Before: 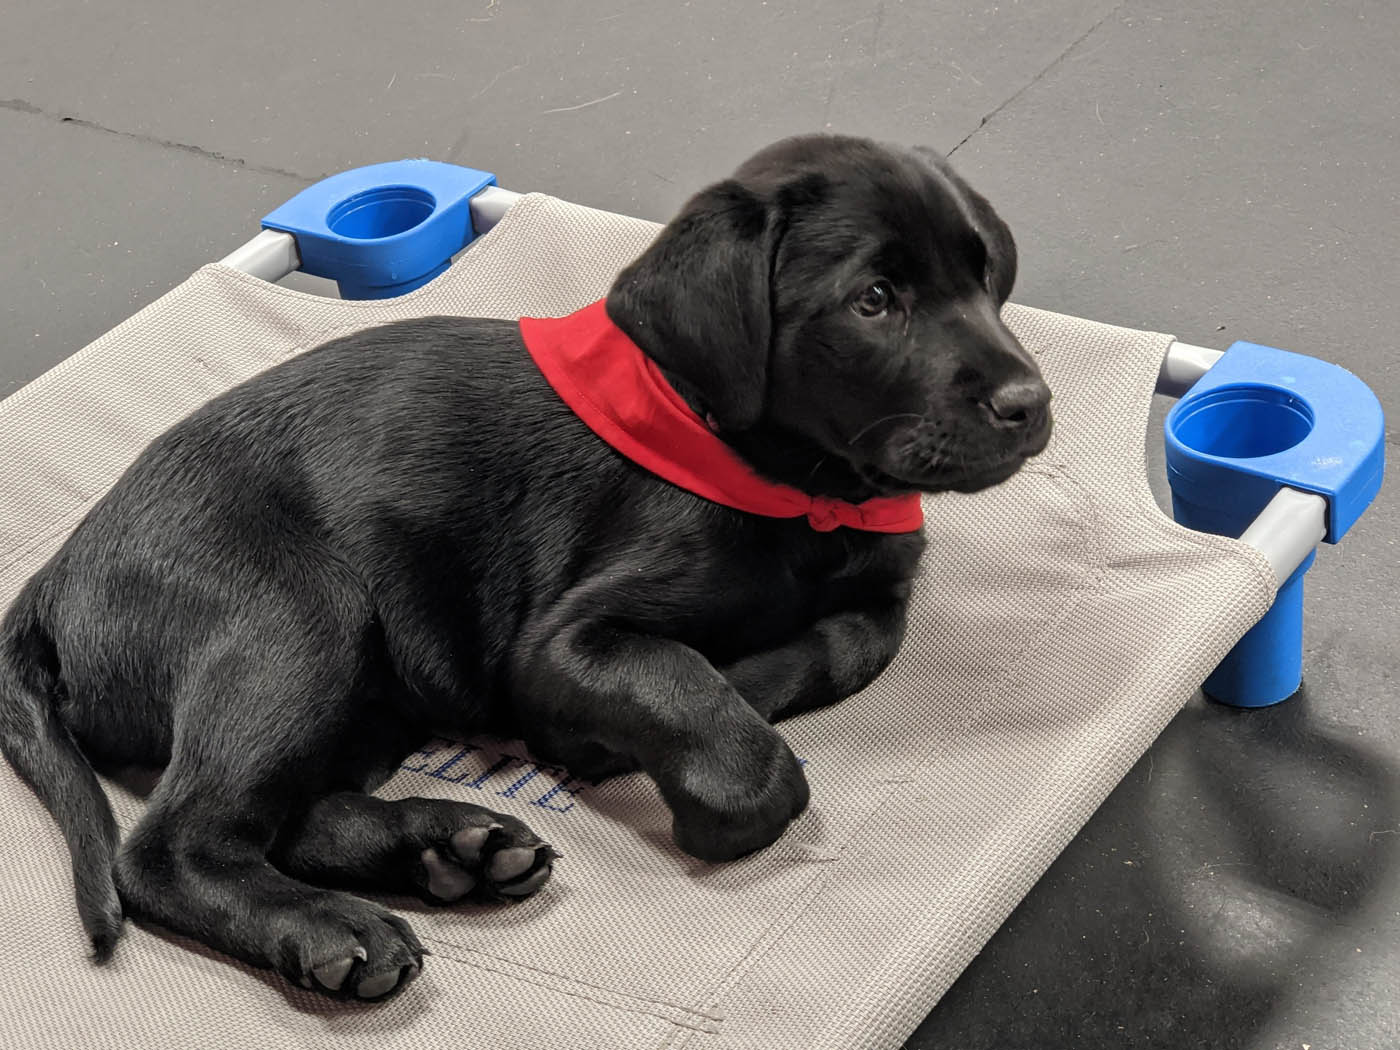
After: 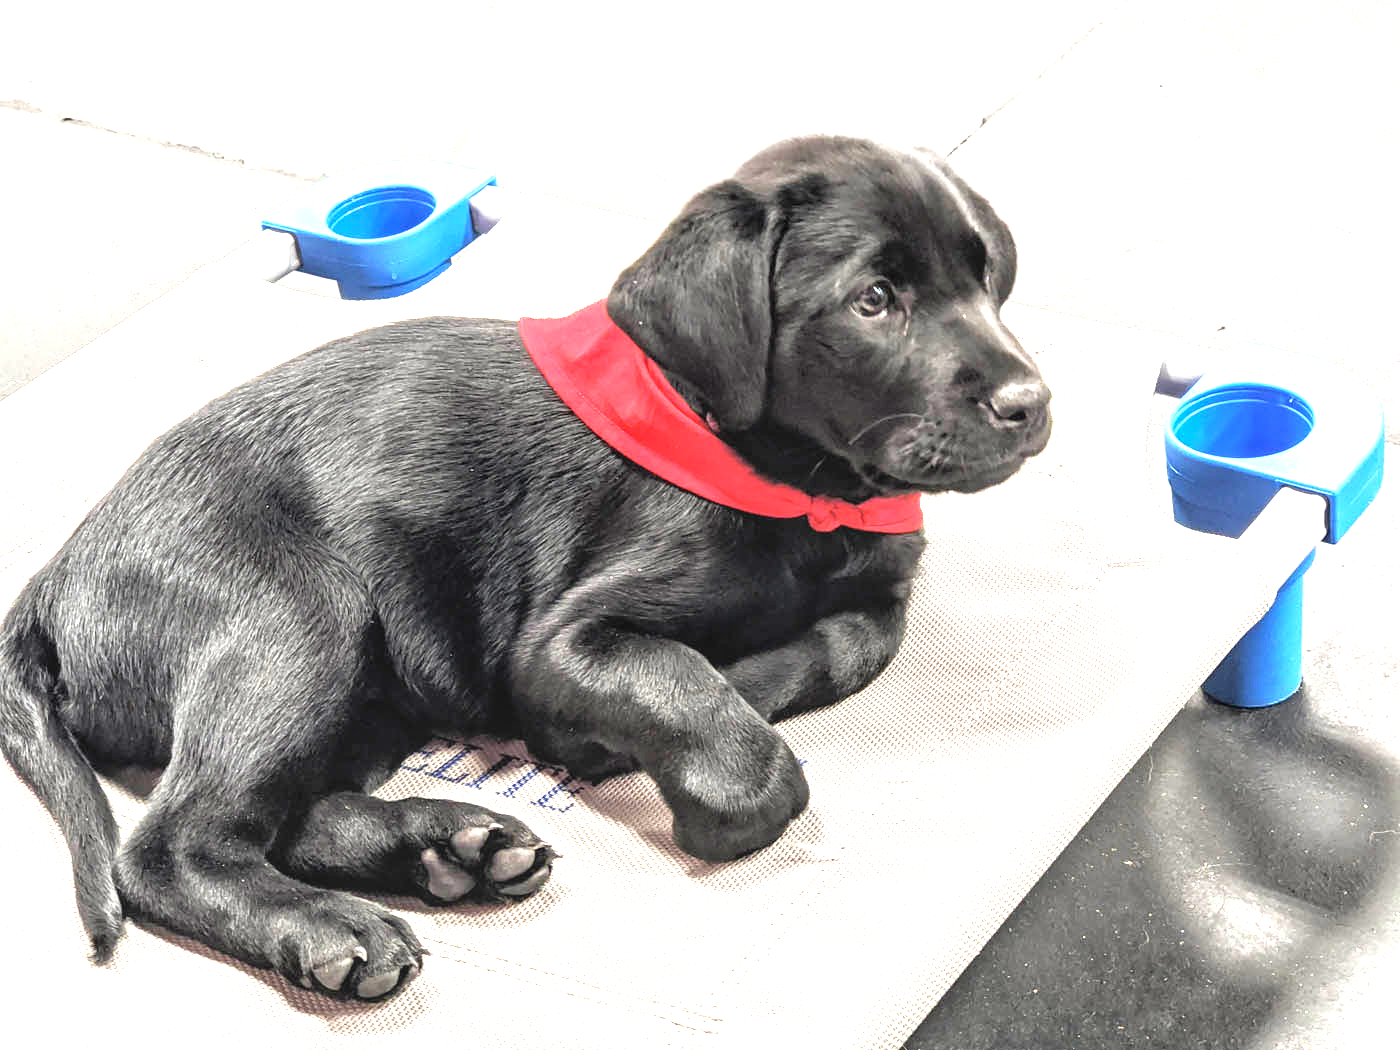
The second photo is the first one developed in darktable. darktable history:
exposure: black level correction 0.001, exposure 1.993 EV, compensate exposure bias true, compensate highlight preservation false
contrast equalizer: octaves 7, y [[0.509, 0.517, 0.523, 0.523, 0.517, 0.509], [0.5 ×6], [0.5 ×6], [0 ×6], [0 ×6]], mix 0.14
local contrast: detail 109%
